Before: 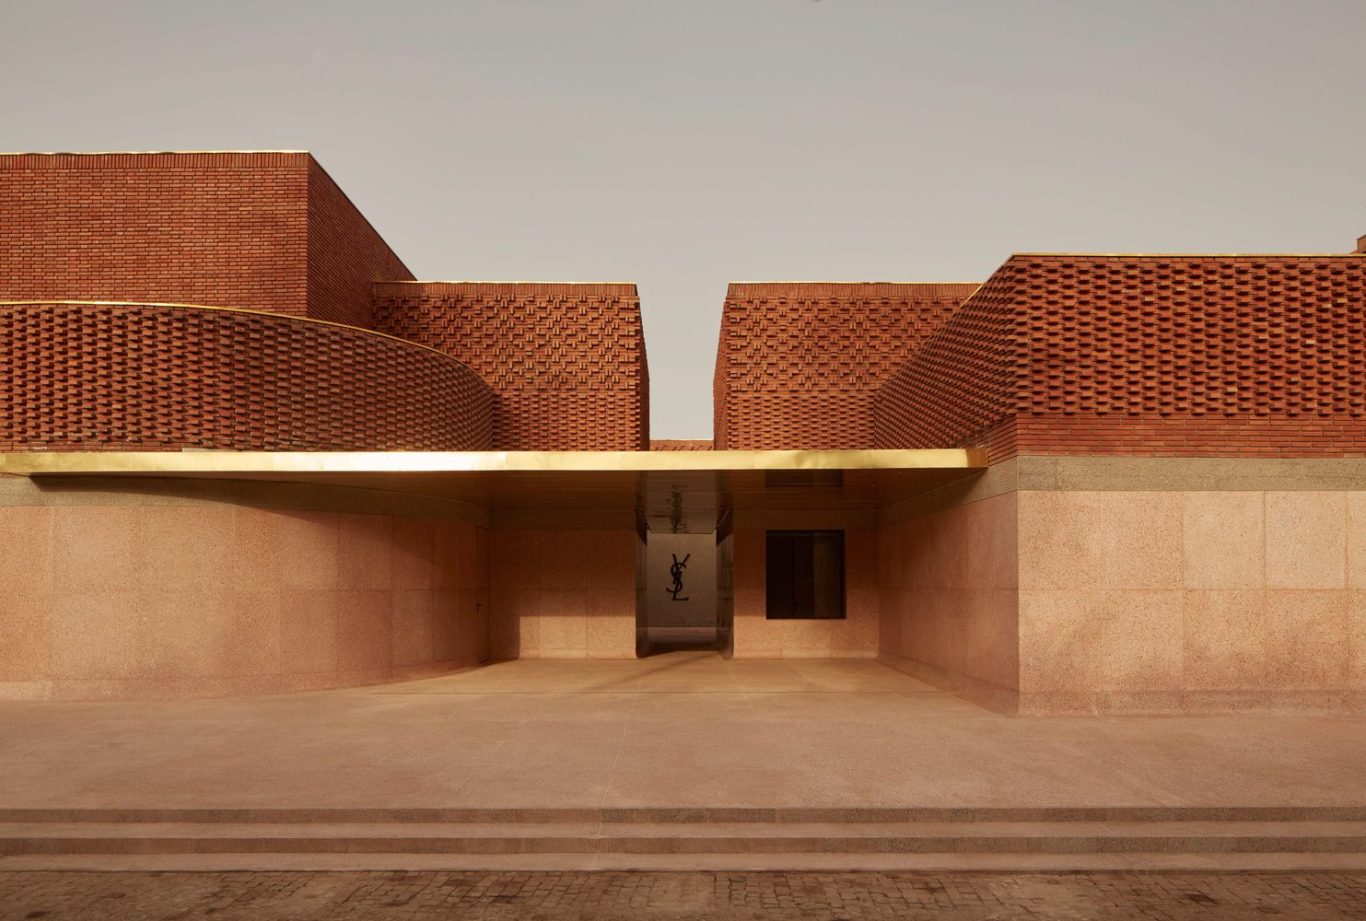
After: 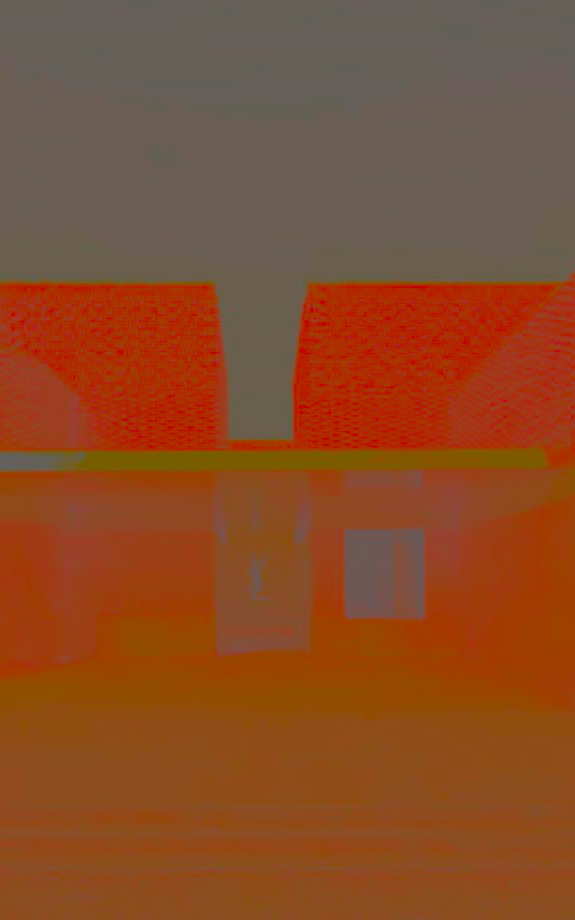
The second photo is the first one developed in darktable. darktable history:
crop: left 30.855%, right 27.044%
contrast brightness saturation: contrast -0.982, brightness -0.157, saturation 0.767
